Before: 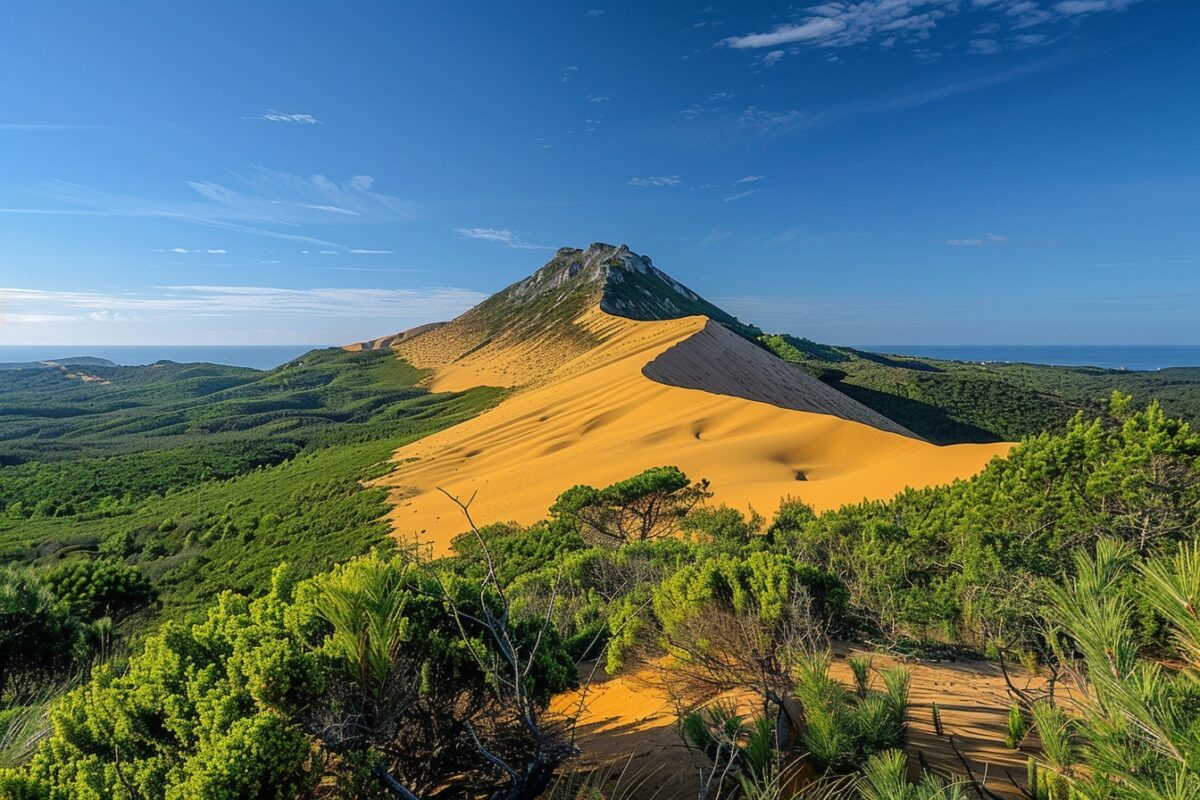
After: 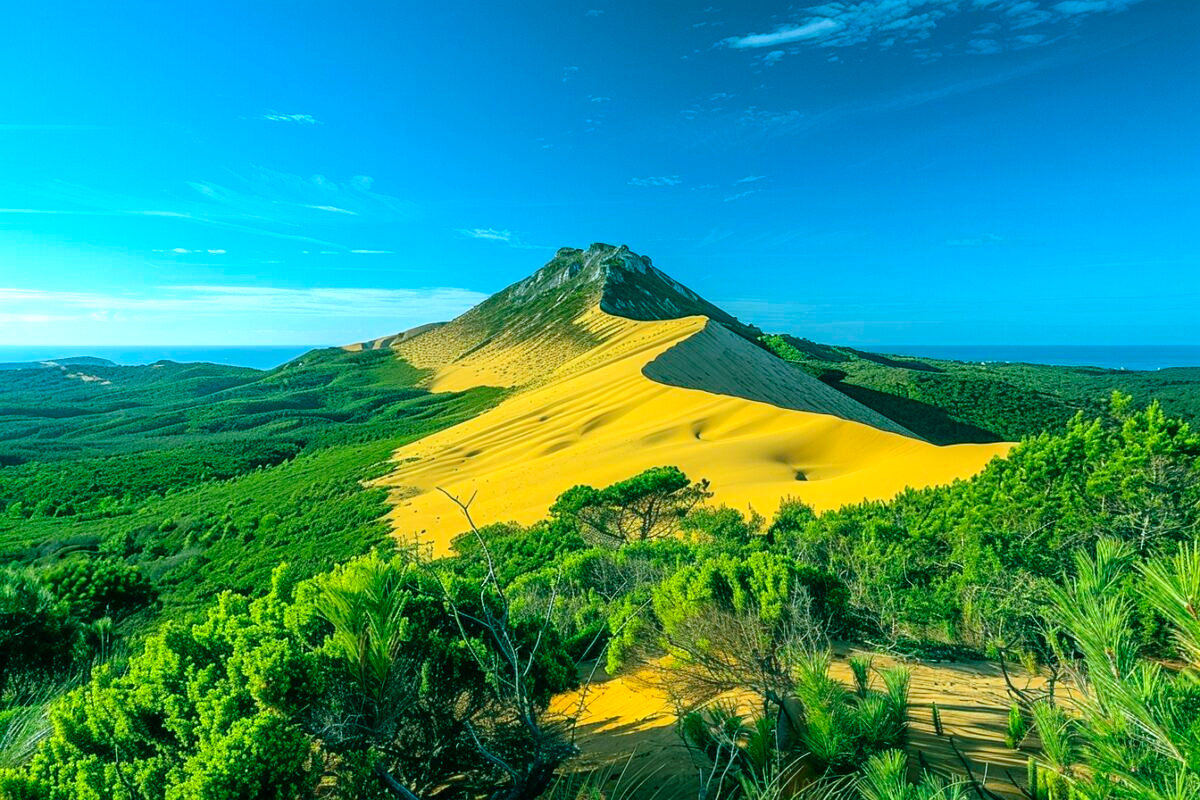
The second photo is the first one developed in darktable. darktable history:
exposure: exposure 0.6 EV, compensate highlight preservation false
color balance rgb: shadows lift › chroma 11.71%, shadows lift › hue 133.46°, power › chroma 2.15%, power › hue 166.83°, highlights gain › chroma 4%, highlights gain › hue 200.2°, perceptual saturation grading › global saturation 18.05%
